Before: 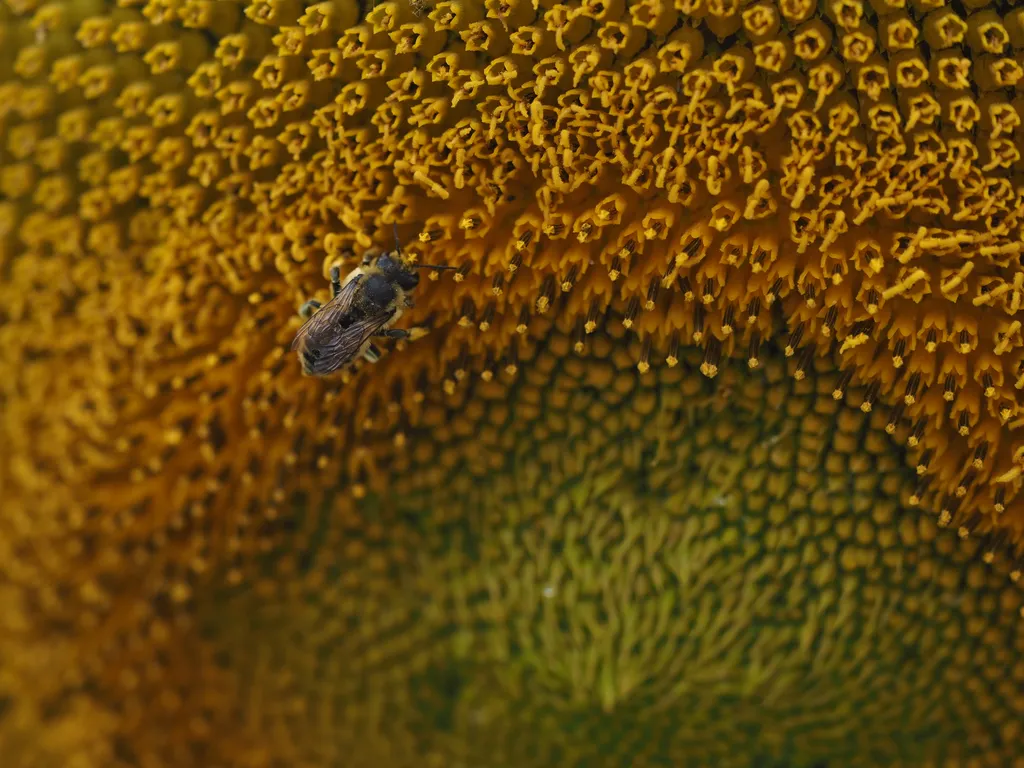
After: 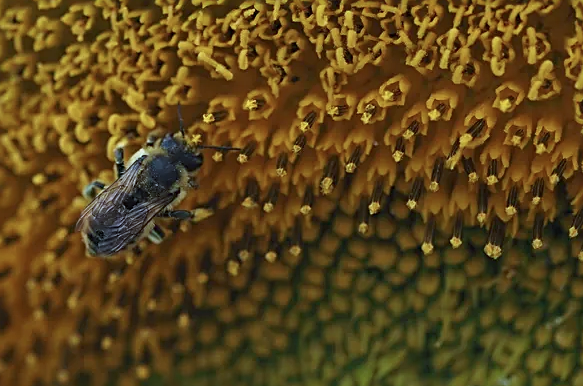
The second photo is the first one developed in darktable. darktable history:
sharpen: on, module defaults
crop: left 21.15%, top 15.566%, right 21.894%, bottom 34.169%
color calibration: x 0.395, y 0.386, temperature 3699.46 K
